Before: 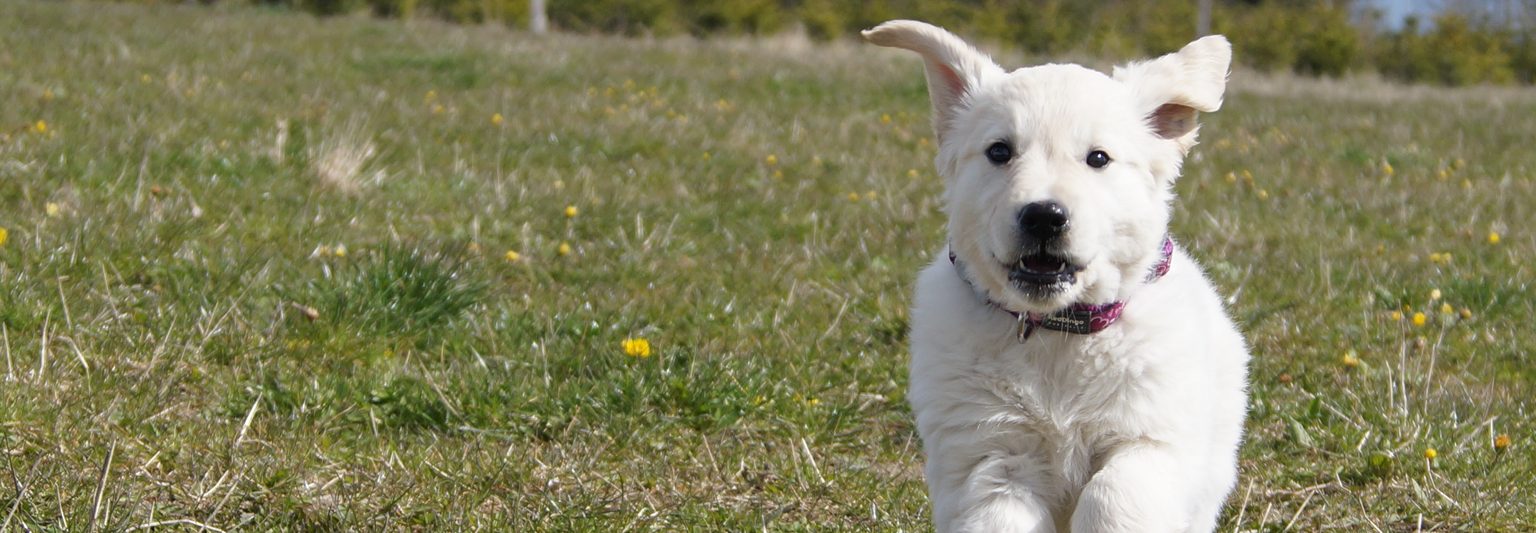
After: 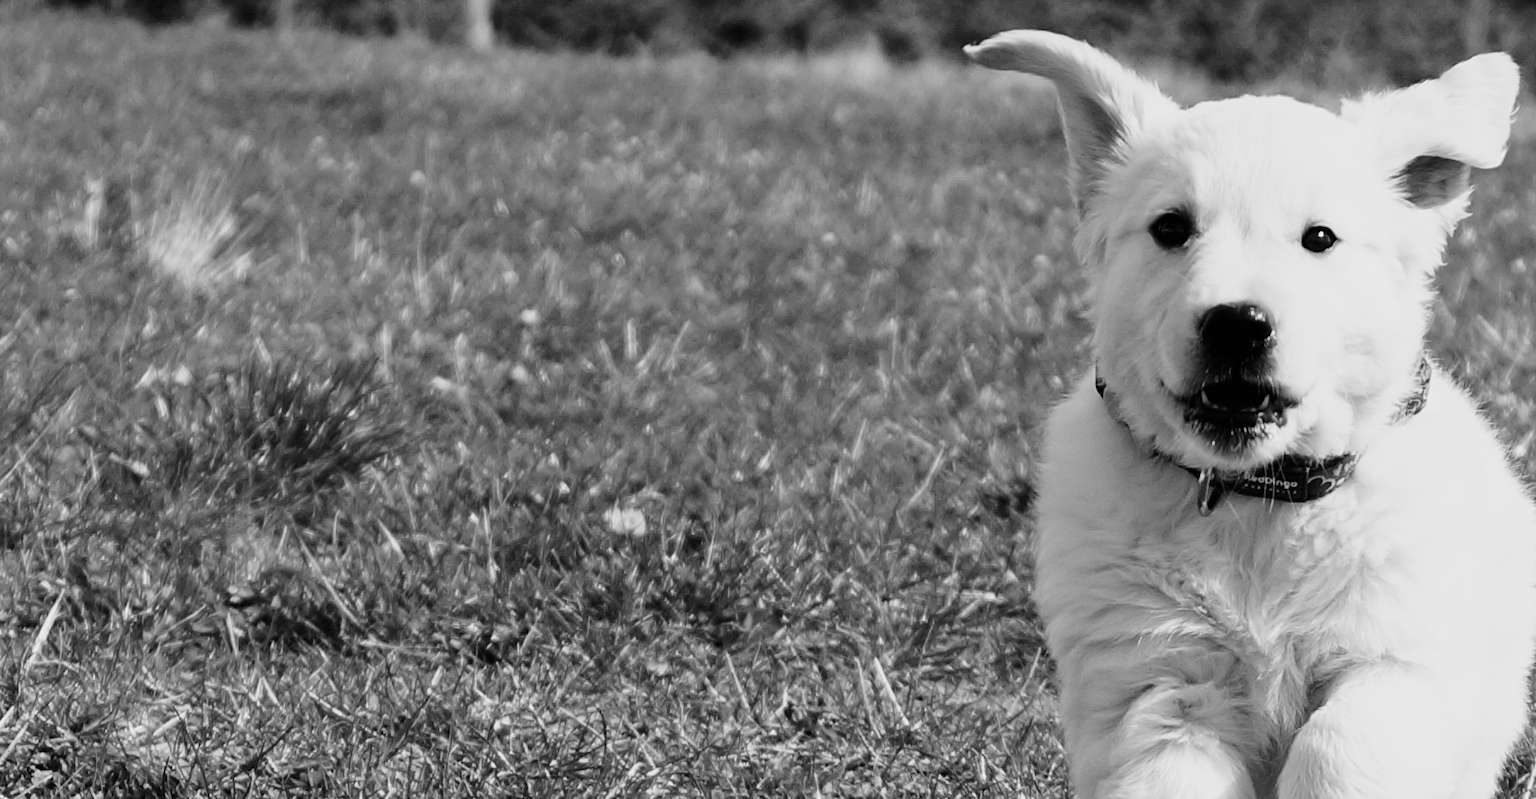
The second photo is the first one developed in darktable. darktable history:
sigmoid: contrast 2, skew -0.2, preserve hue 0%, red attenuation 0.1, red rotation 0.035, green attenuation 0.1, green rotation -0.017, blue attenuation 0.15, blue rotation -0.052, base primaries Rec2020
monochrome: on, module defaults
crop and rotate: left 14.292%, right 19.041%
